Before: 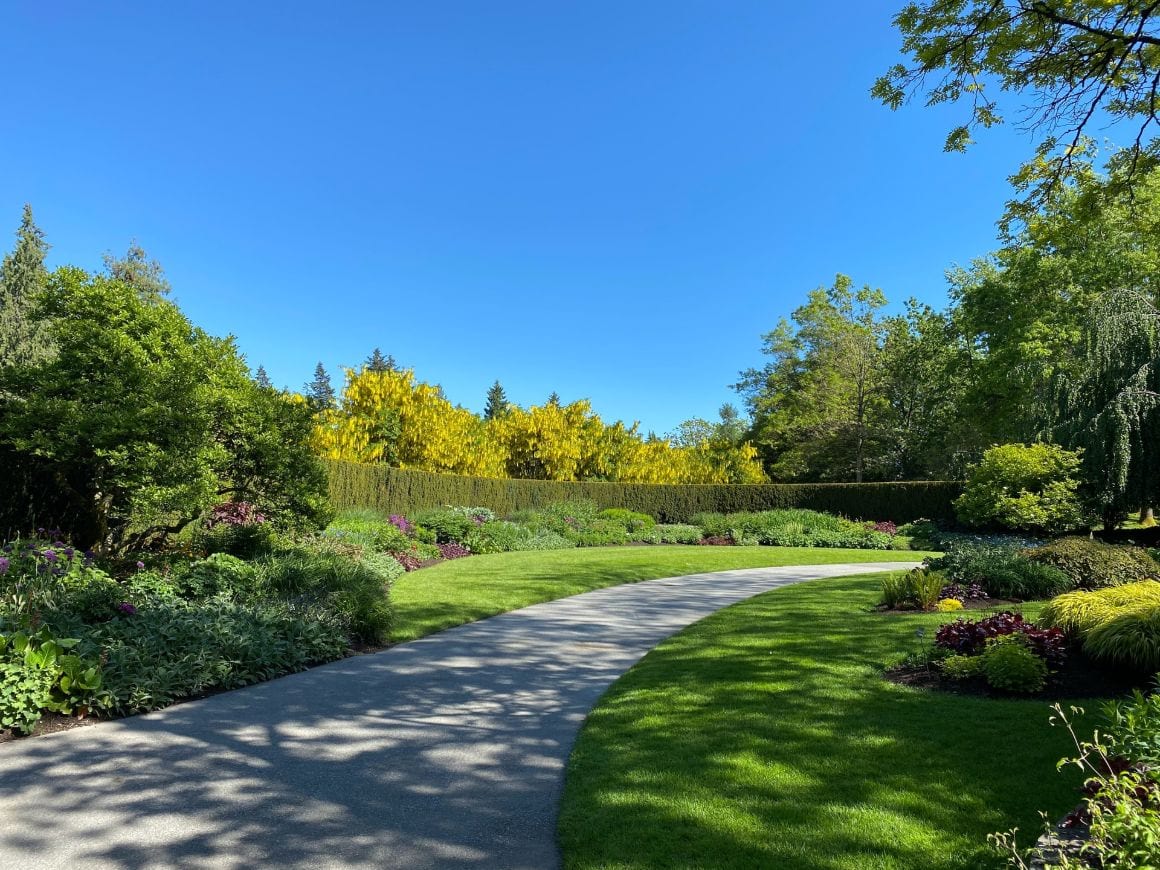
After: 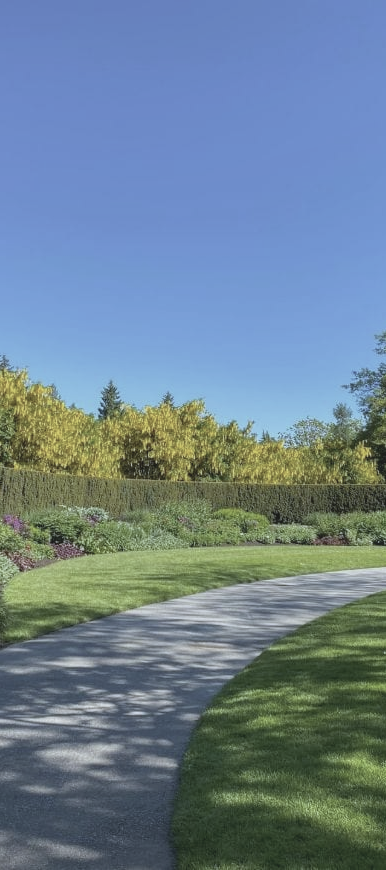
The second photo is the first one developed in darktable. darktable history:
crop: left 33.36%, right 33.36%
local contrast: on, module defaults
white balance: red 0.954, blue 1.079
contrast brightness saturation: contrast -0.26, saturation -0.43
